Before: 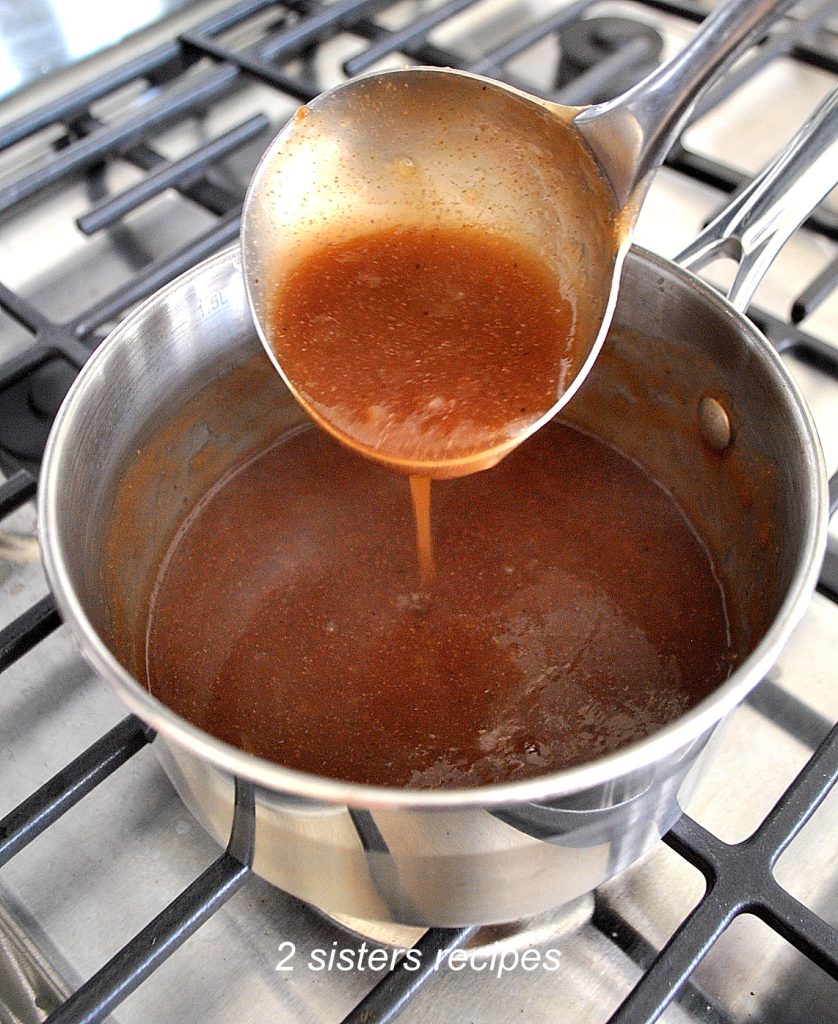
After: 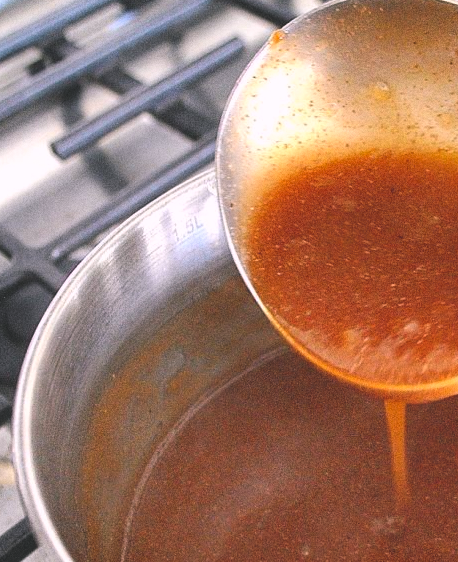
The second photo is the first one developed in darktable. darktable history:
color balance rgb: shadows lift › chroma 2%, shadows lift › hue 217.2°, power › chroma 0.25%, power › hue 60°, highlights gain › chroma 1.5%, highlights gain › hue 309.6°, global offset › luminance -0.5%, perceptual saturation grading › global saturation 15%, global vibrance 20%
grain: coarseness 0.09 ISO
exposure: black level correction -0.03, compensate highlight preservation false
crop and rotate: left 3.047%, top 7.509%, right 42.236%, bottom 37.598%
